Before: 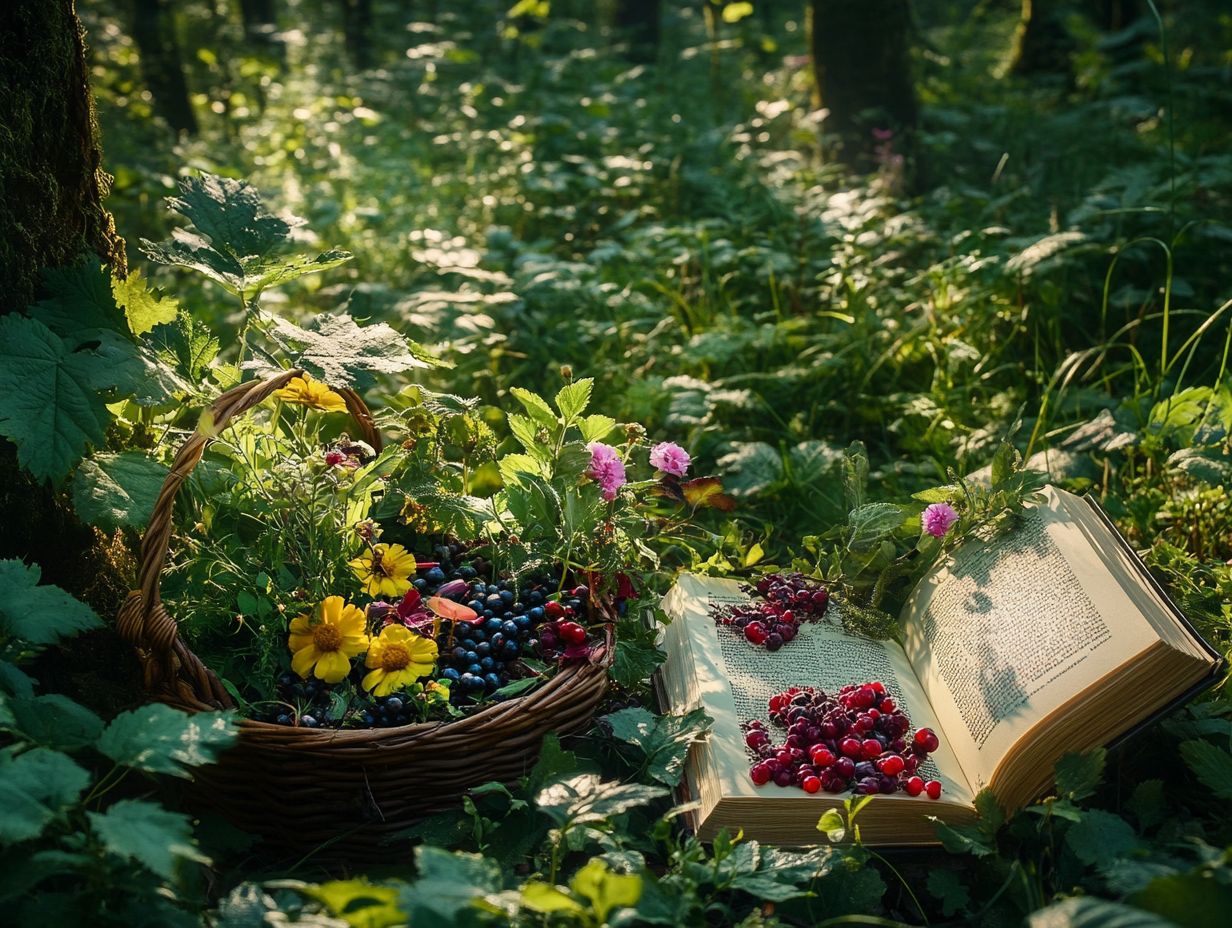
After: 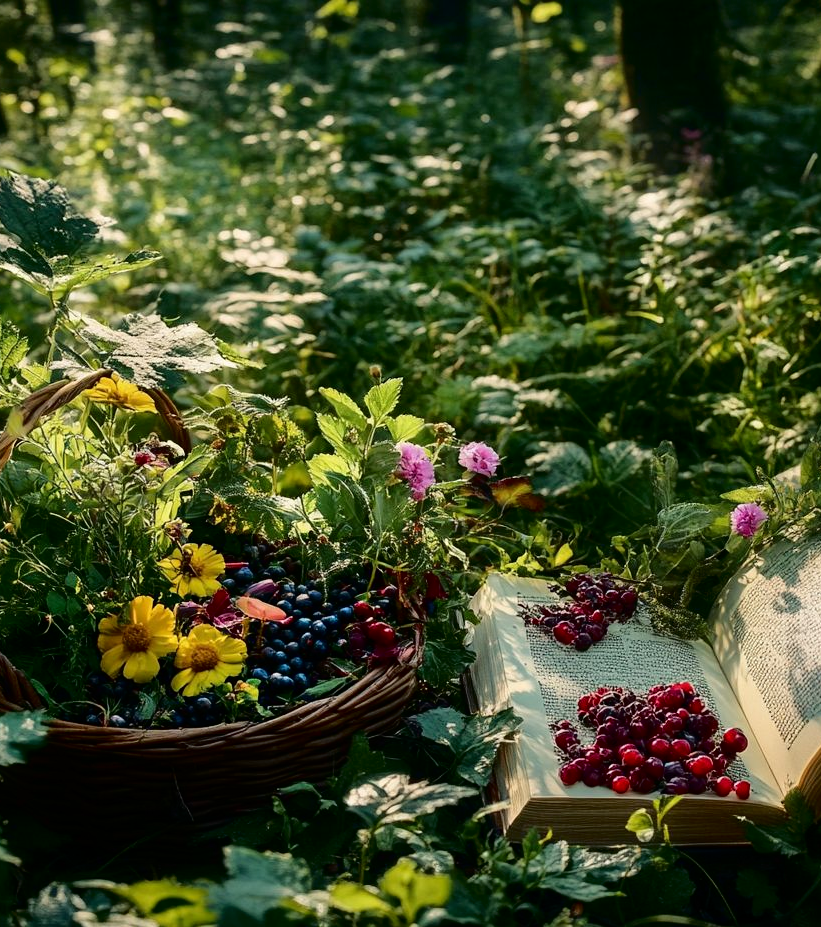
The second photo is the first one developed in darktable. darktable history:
exposure: compensate highlight preservation false
crop and rotate: left 15.546%, right 17.787%
fill light: exposure -2 EV, width 8.6
